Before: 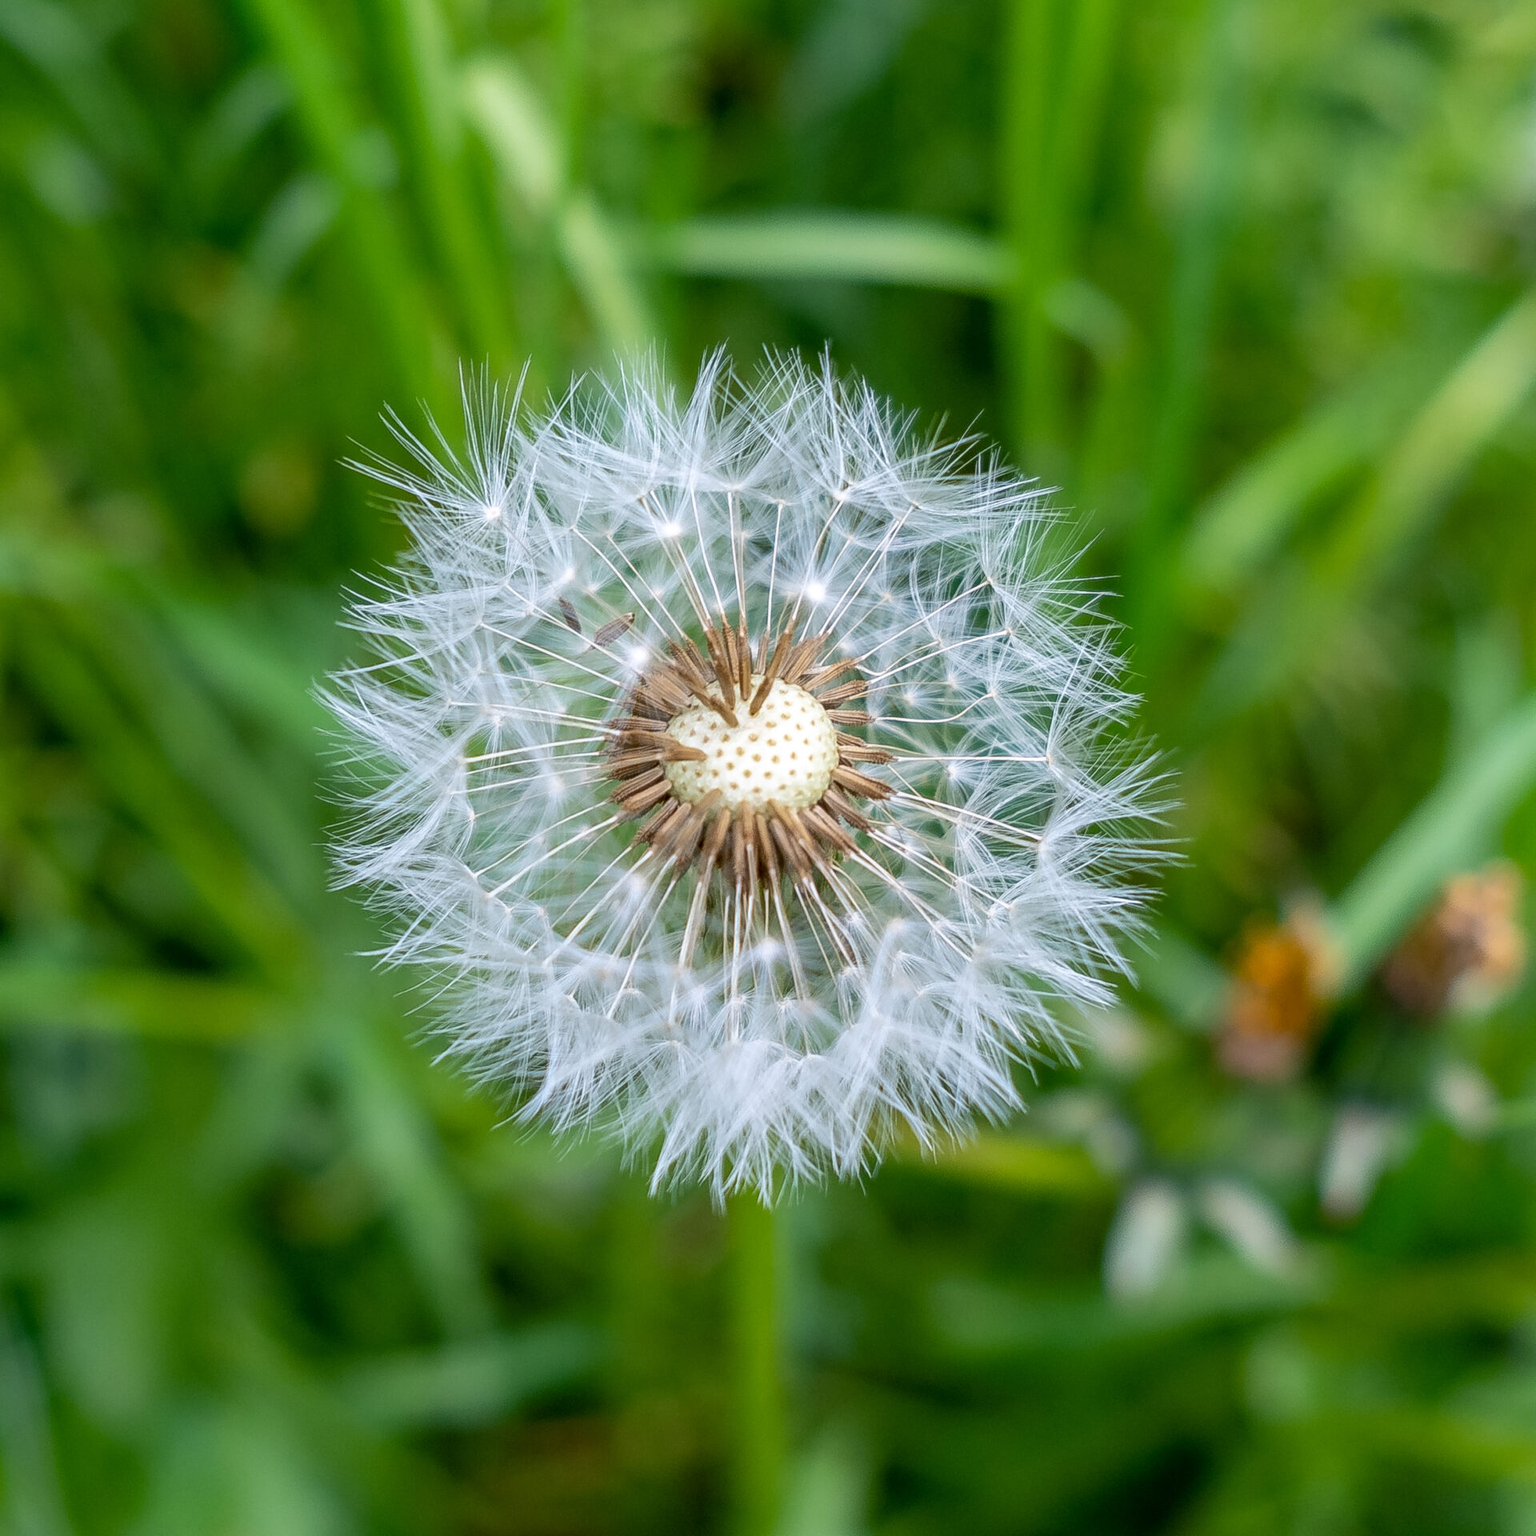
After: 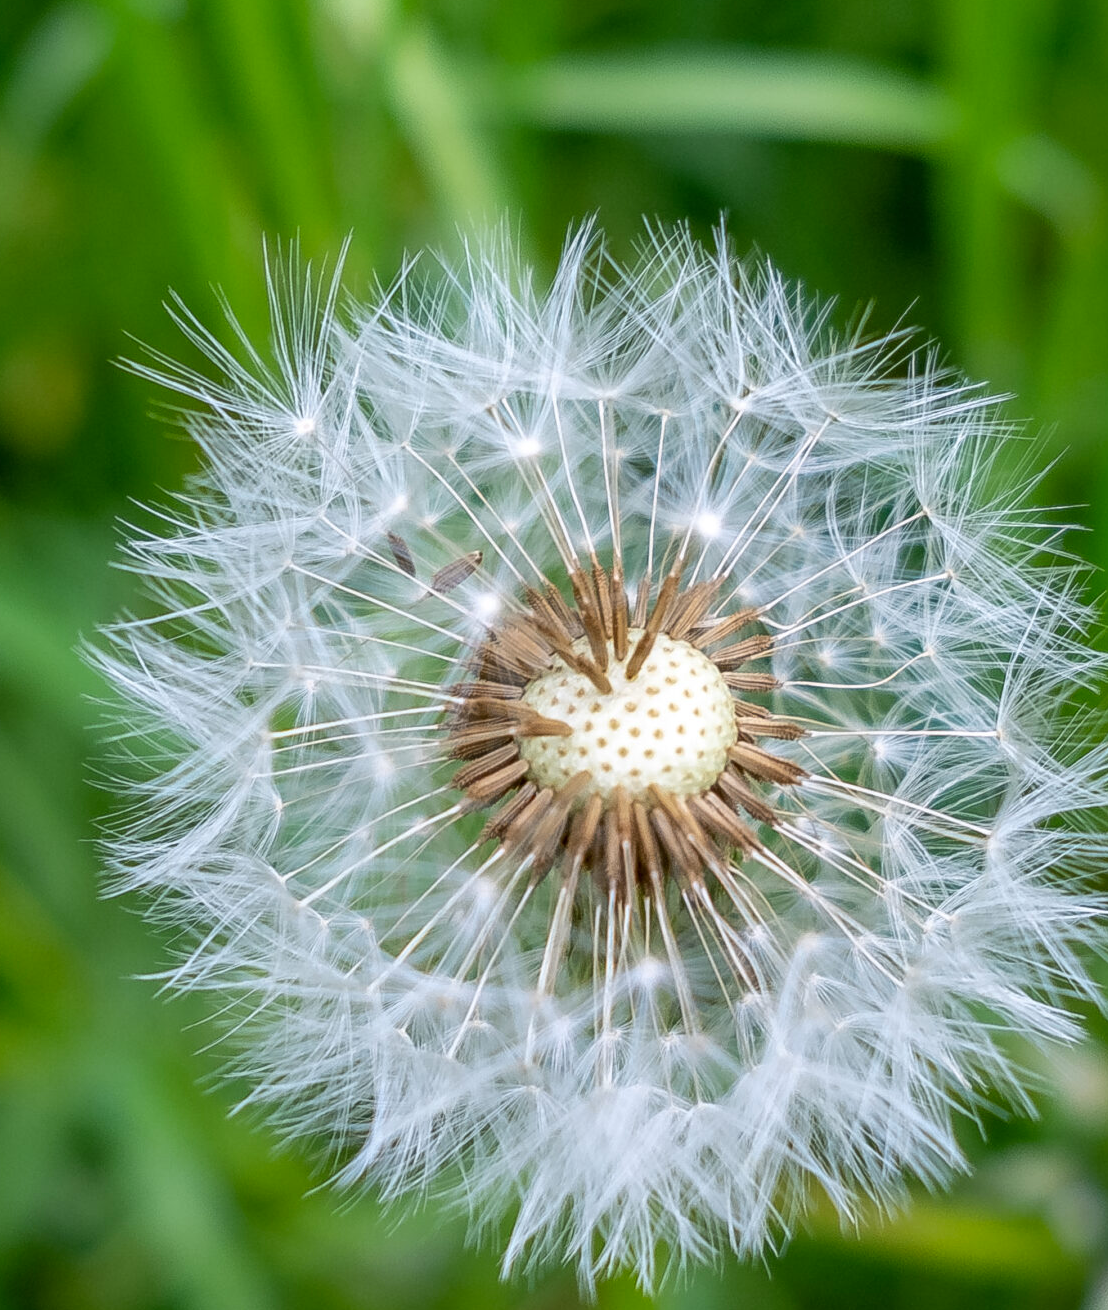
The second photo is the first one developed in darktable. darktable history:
crop: left 16.202%, top 11.208%, right 26.045%, bottom 20.557%
vibrance: vibrance 14%
